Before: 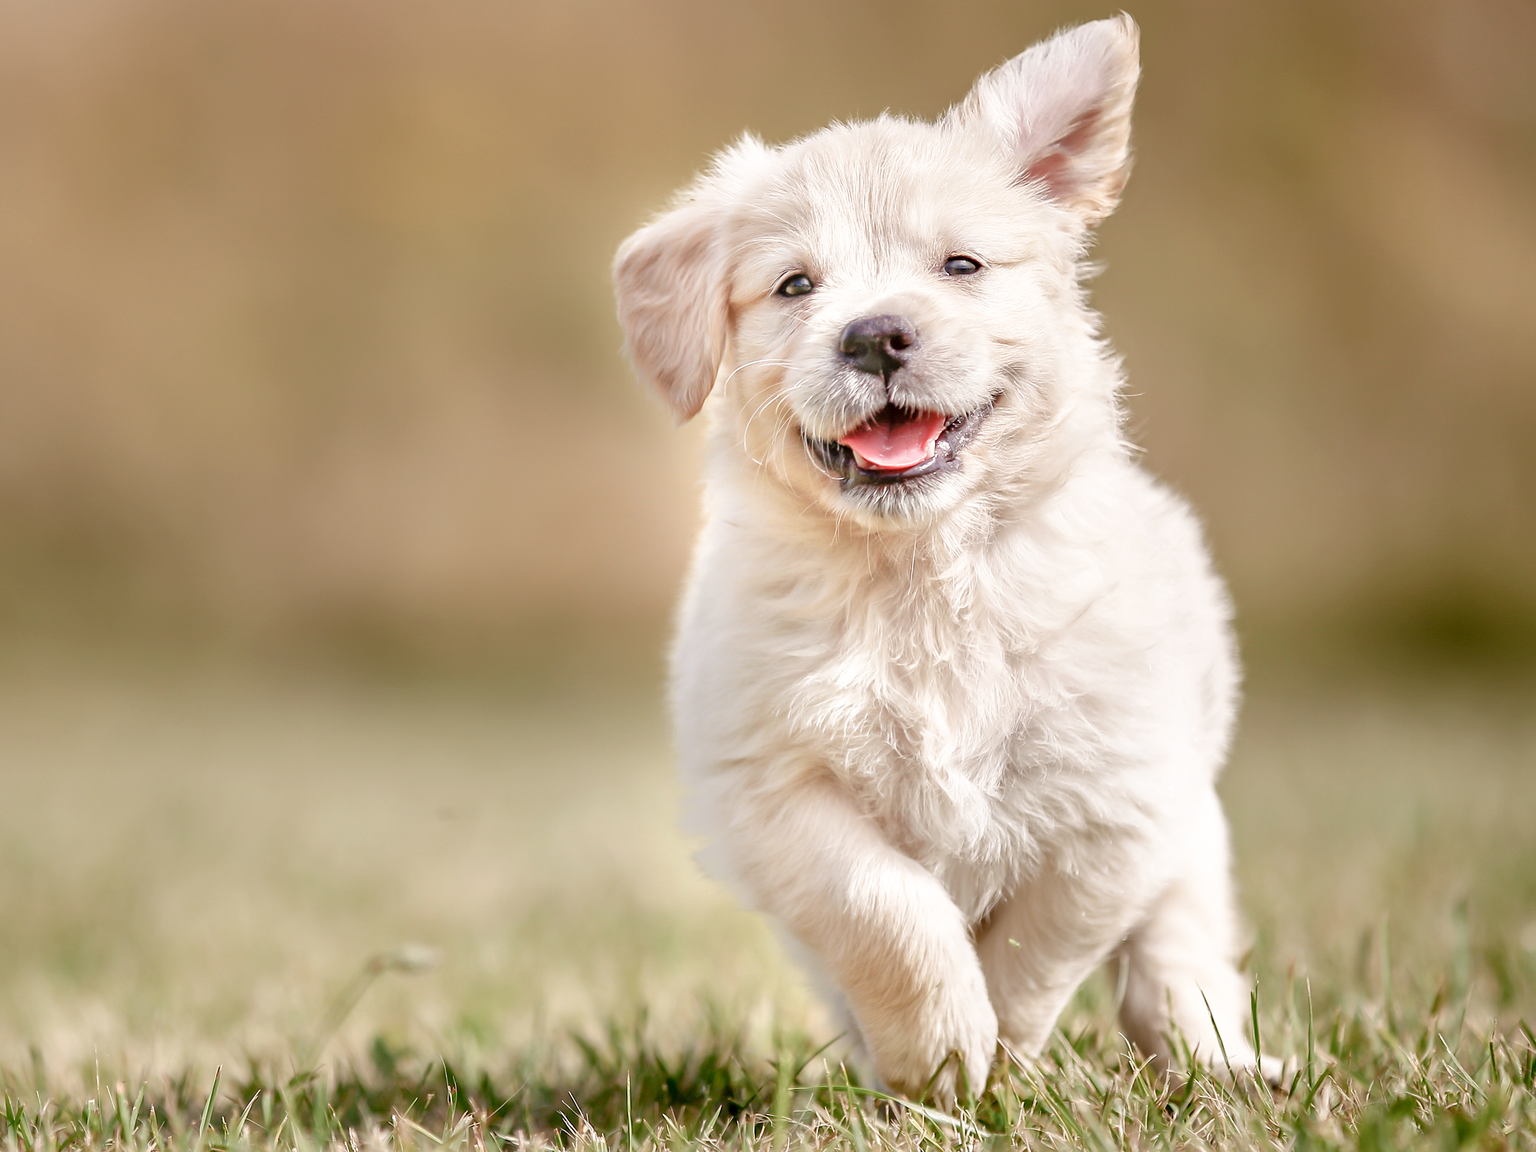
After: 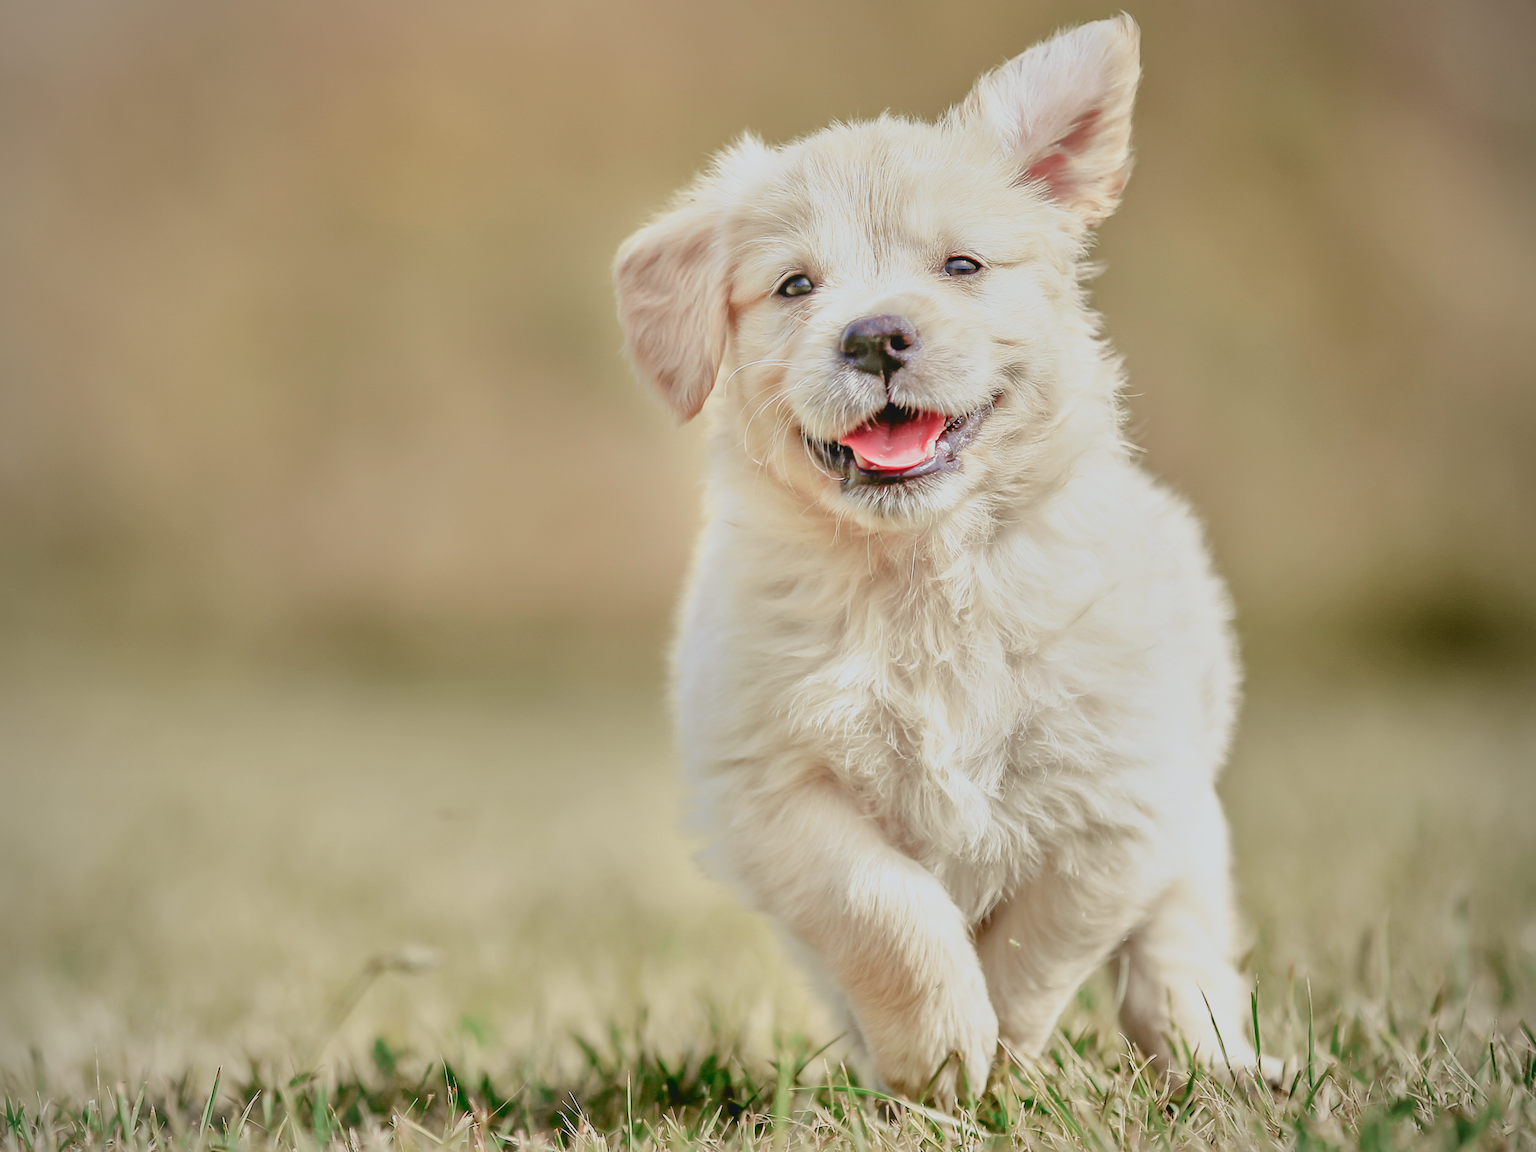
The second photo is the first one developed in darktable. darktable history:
filmic rgb: black relative exposure -7.82 EV, white relative exposure 4.29 EV, hardness 3.86, color science v6 (2022)
tone curve: curves: ch0 [(0, 0.039) (0.104, 0.103) (0.273, 0.267) (0.448, 0.487) (0.704, 0.761) (0.886, 0.922) (0.994, 0.971)]; ch1 [(0, 0) (0.335, 0.298) (0.446, 0.413) (0.485, 0.487) (0.515, 0.503) (0.566, 0.563) (0.641, 0.655) (1, 1)]; ch2 [(0, 0) (0.314, 0.301) (0.421, 0.411) (0.502, 0.494) (0.528, 0.54) (0.557, 0.559) (0.612, 0.605) (0.722, 0.686) (1, 1)], color space Lab, independent channels, preserve colors none
vignetting: fall-off radius 81.94%
shadows and highlights: on, module defaults
